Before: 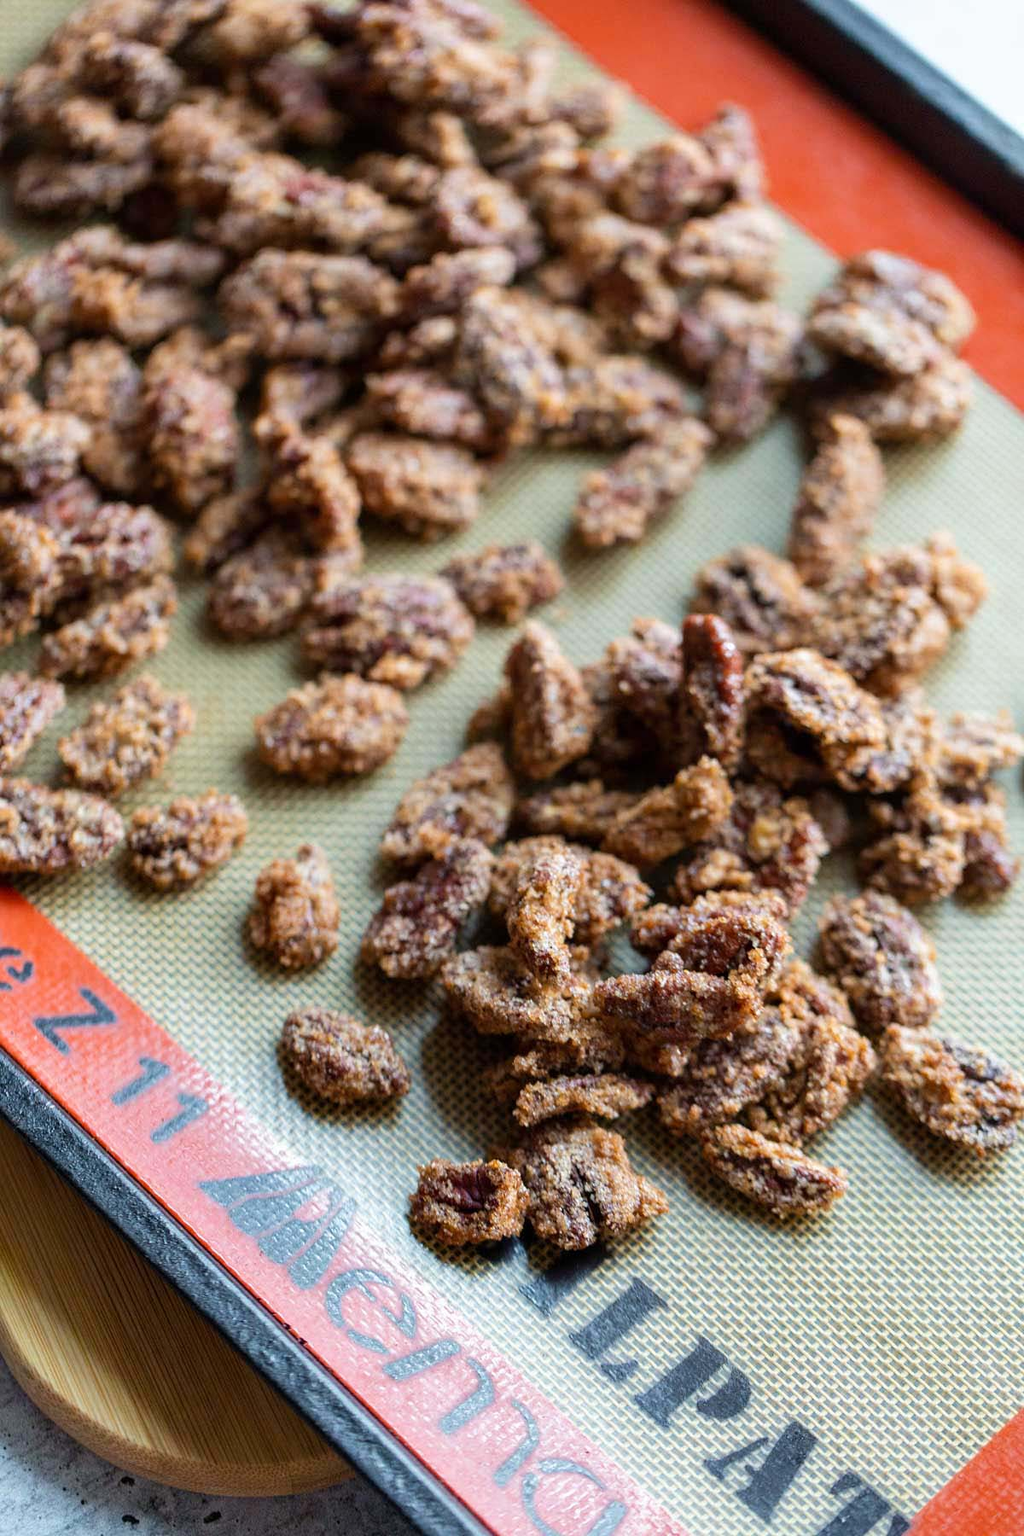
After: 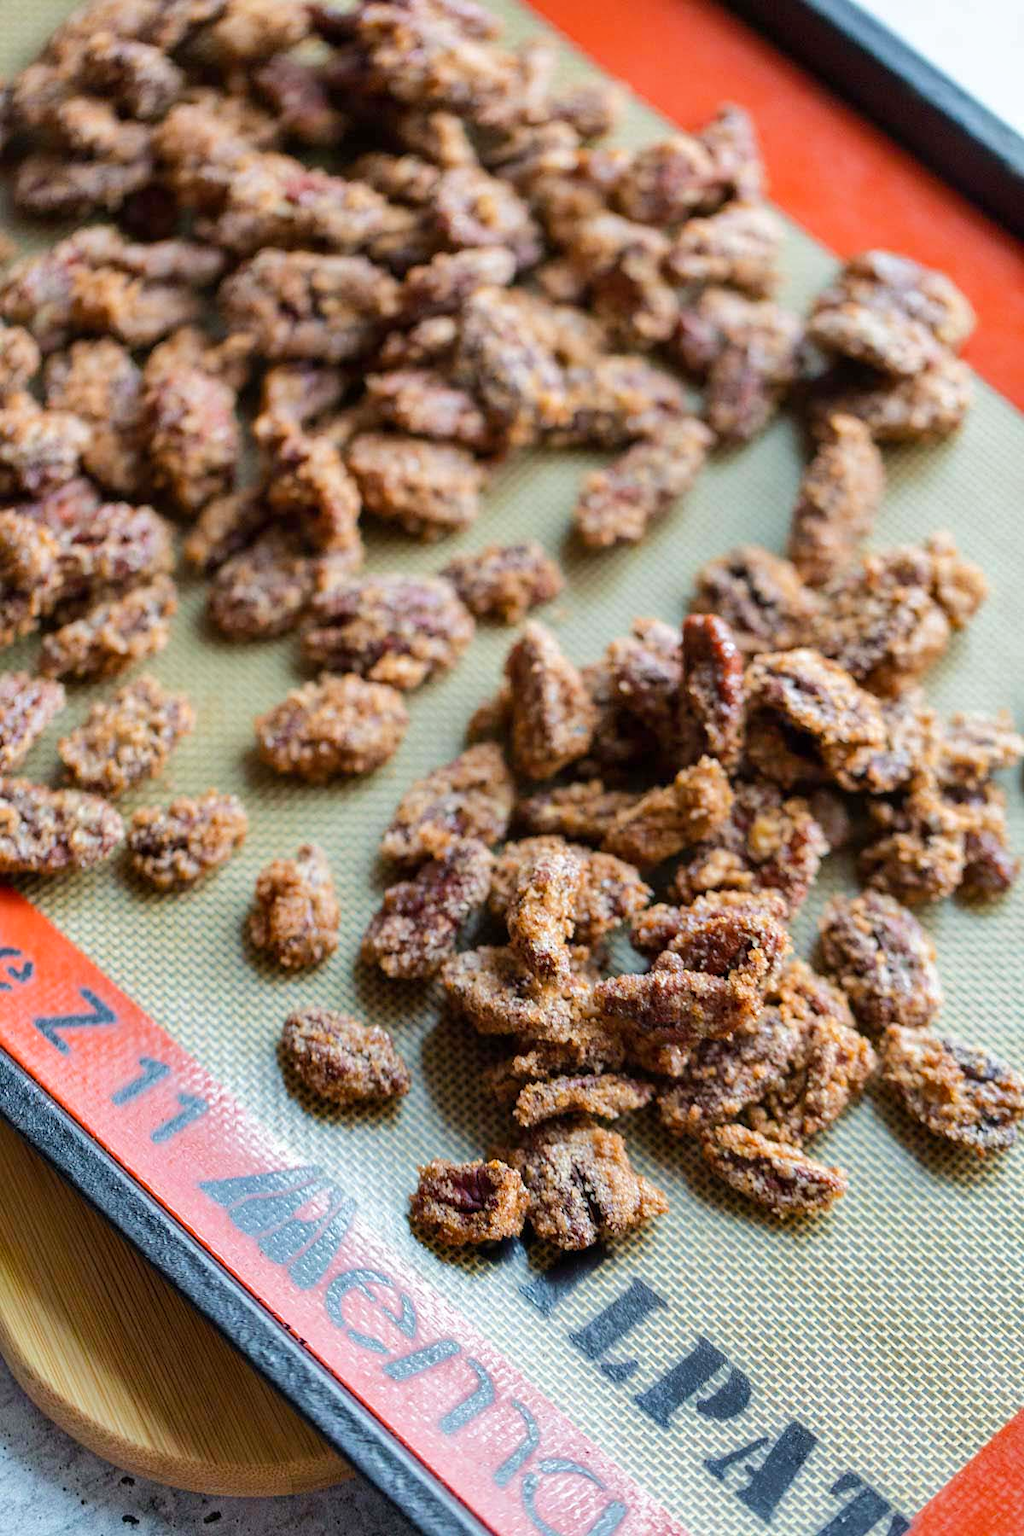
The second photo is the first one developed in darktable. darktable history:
shadows and highlights: white point adjustment 0.044, soften with gaussian
color balance rgb: perceptual saturation grading › global saturation 0.96%, perceptual brilliance grading › mid-tones 9.783%, perceptual brilliance grading › shadows 15.12%, global vibrance 8.66%
